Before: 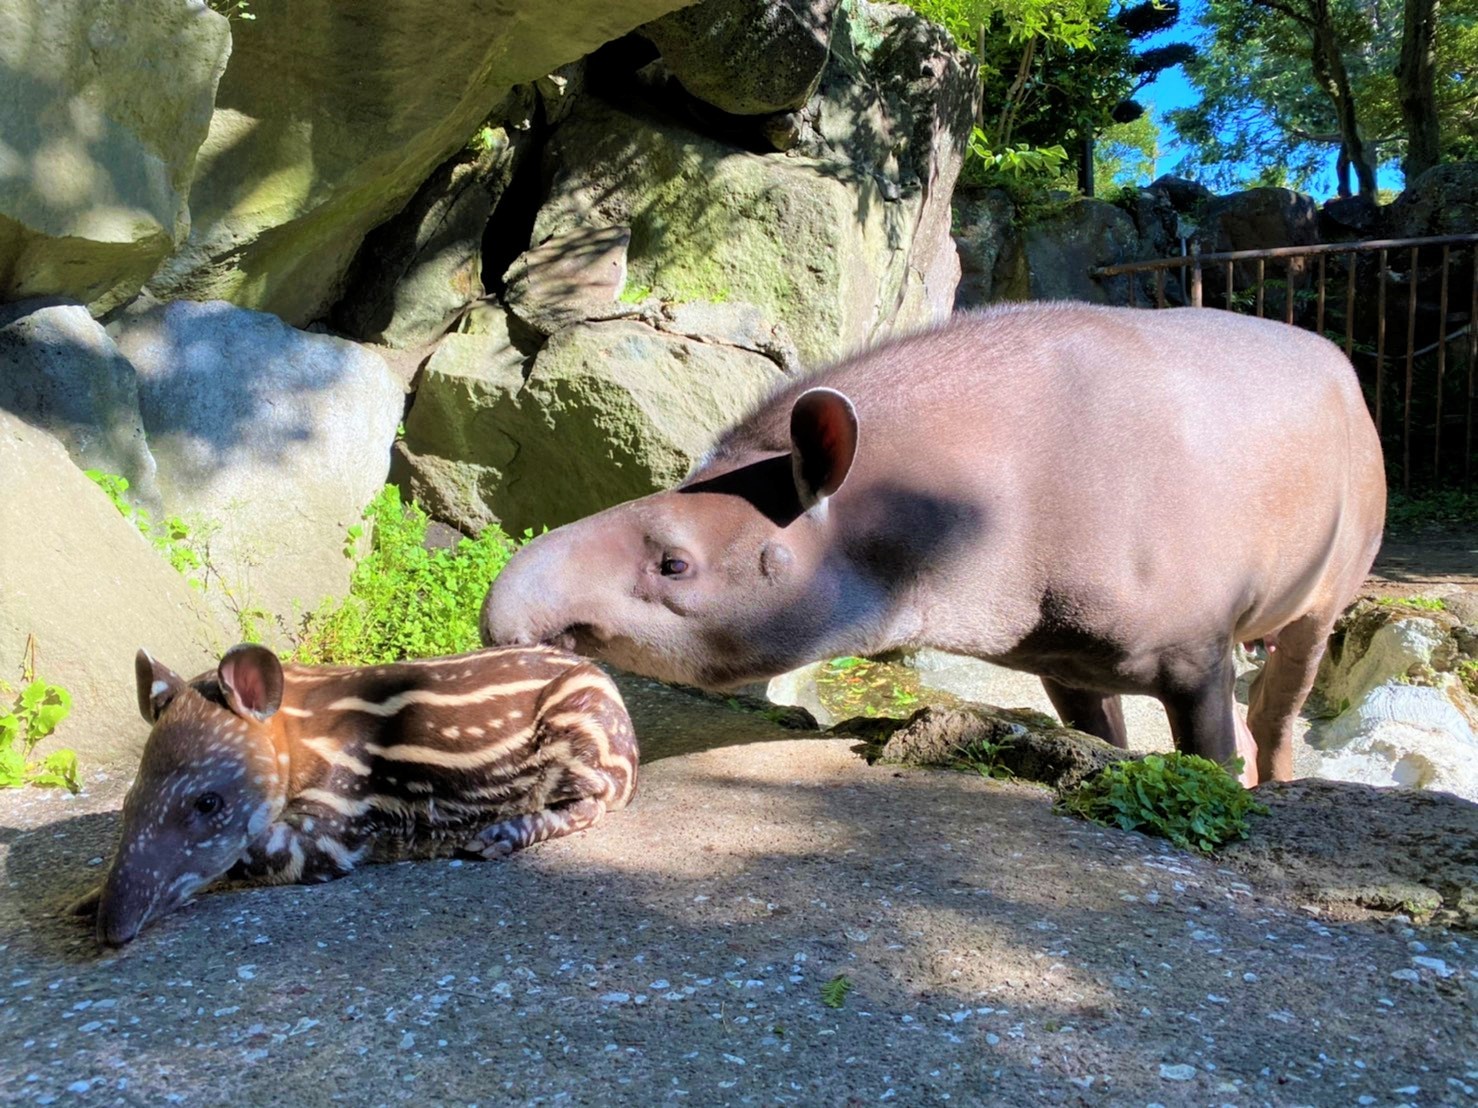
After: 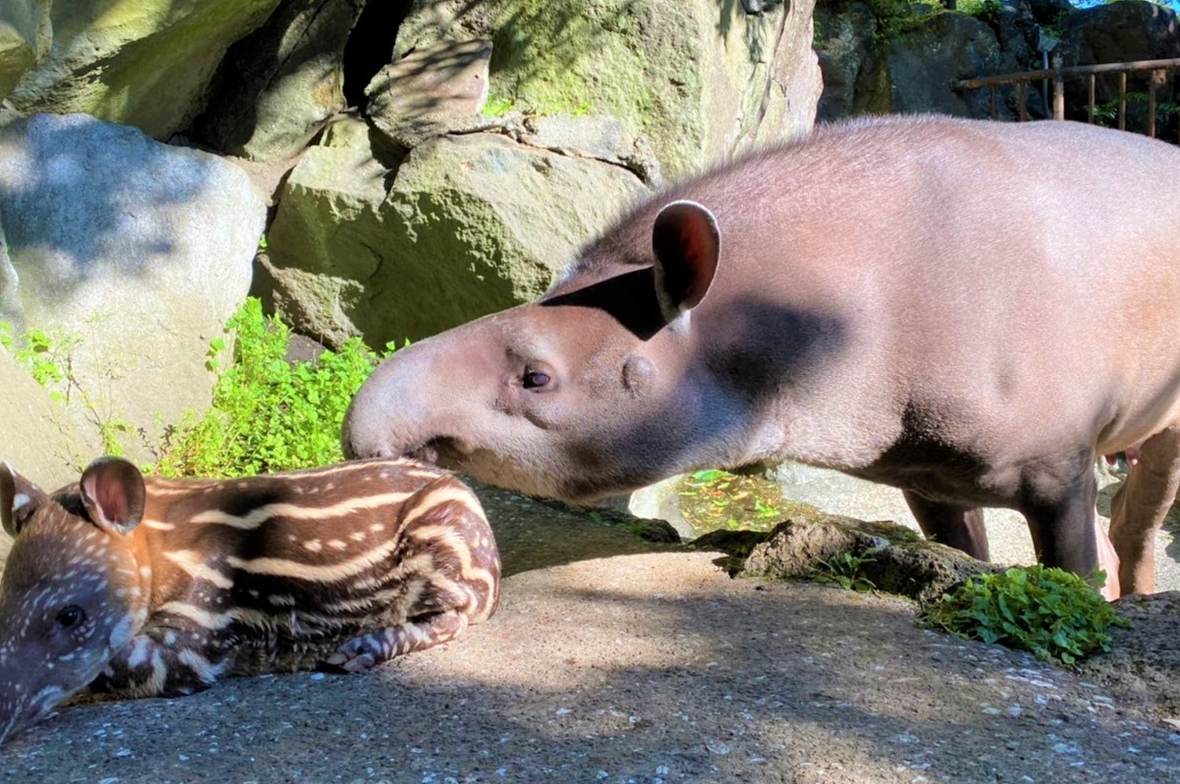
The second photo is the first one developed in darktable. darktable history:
crop: left 9.342%, top 16.89%, right 10.82%, bottom 12.325%
